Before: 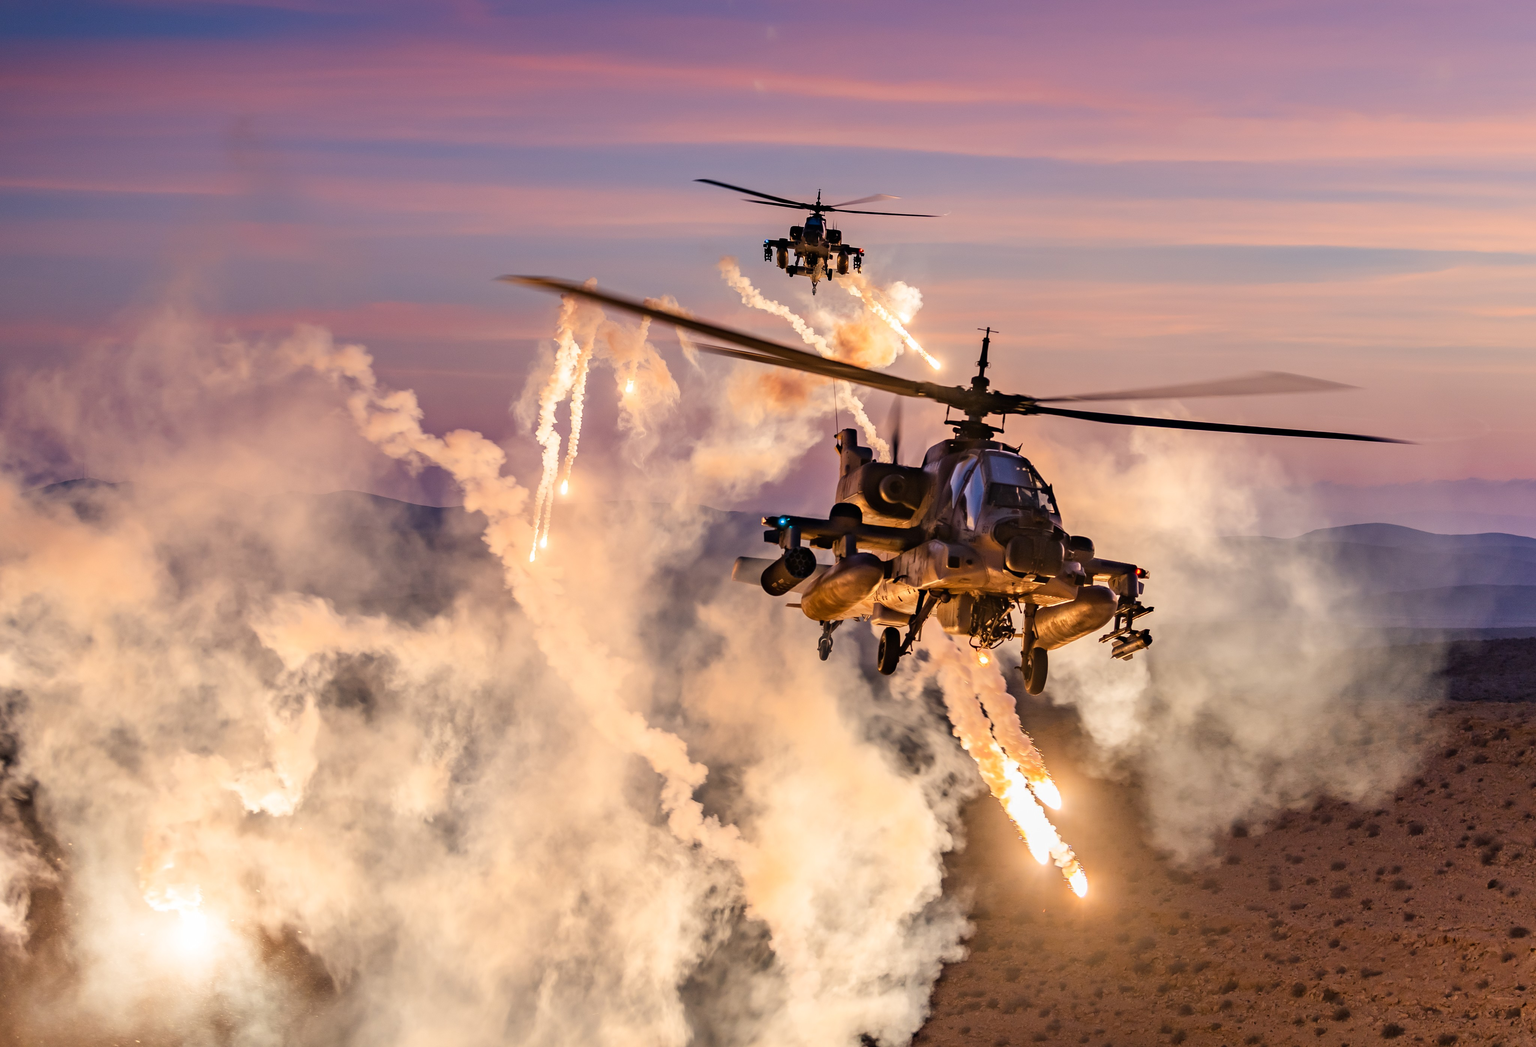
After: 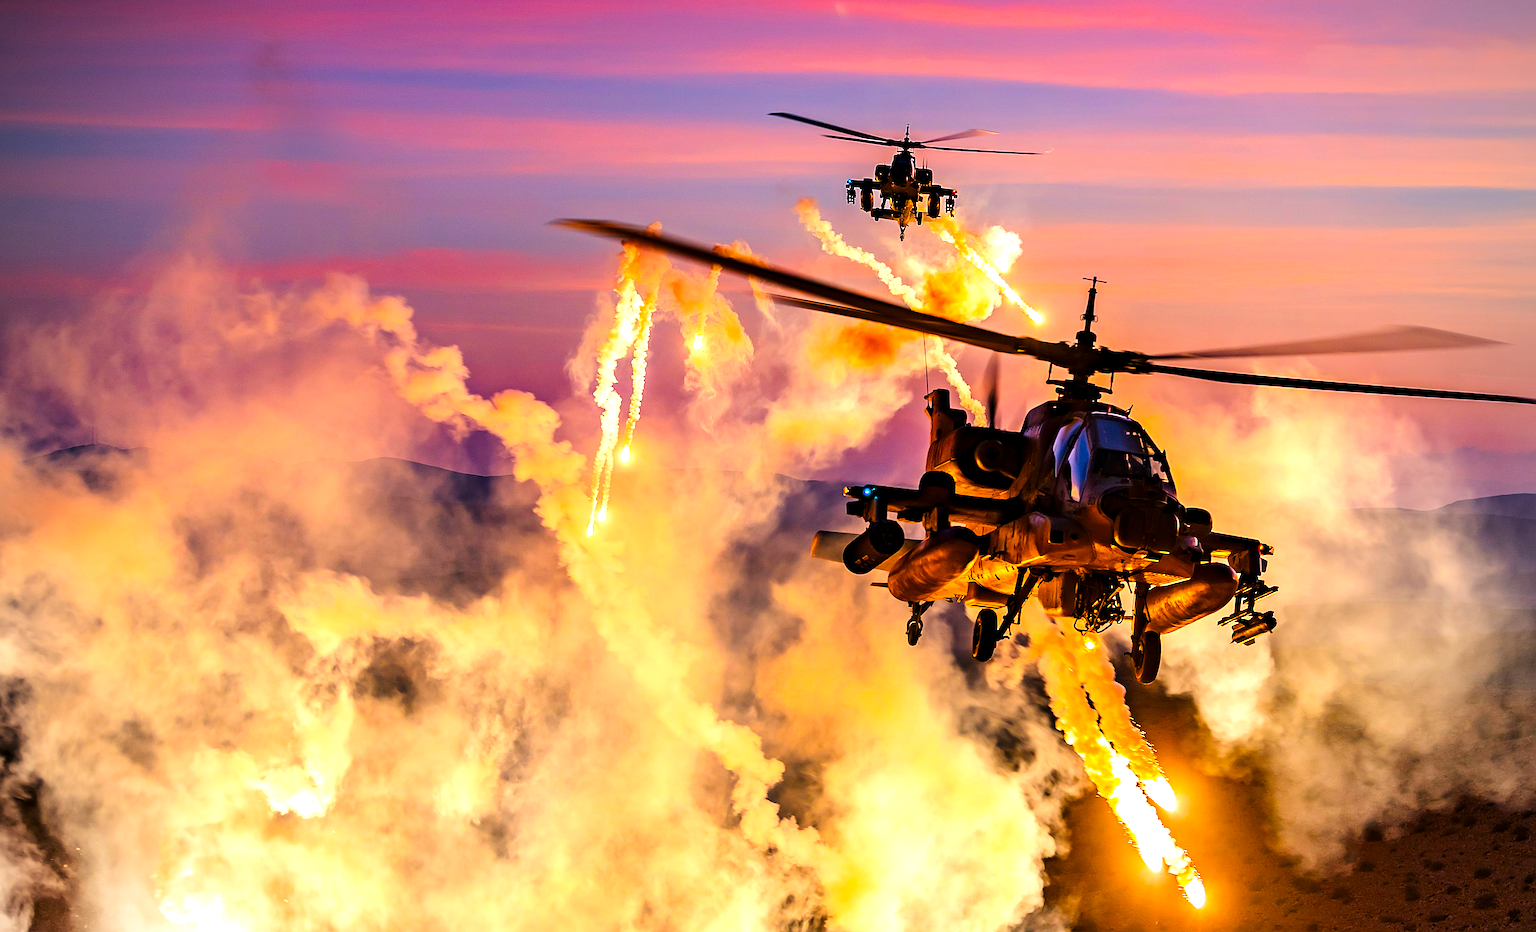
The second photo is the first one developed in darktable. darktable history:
crop: top 7.439%, right 9.698%, bottom 12.081%
tone curve: curves: ch0 [(0.021, 0) (0.104, 0.052) (0.496, 0.526) (0.737, 0.783) (1, 1)], color space Lab, linked channels, preserve colors none
sharpen: amount 0.586
exposure: exposure 0.561 EV, compensate highlight preservation false
tone equalizer: on, module defaults
color balance rgb: shadows lift › chroma 2.016%, shadows lift › hue 134.66°, power › hue 170.8°, linear chroma grading › global chroma 14.458%, perceptual saturation grading › global saturation 37.249%, global vibrance 20%
contrast brightness saturation: brightness -0.248, saturation 0.205
vignetting: on, module defaults
